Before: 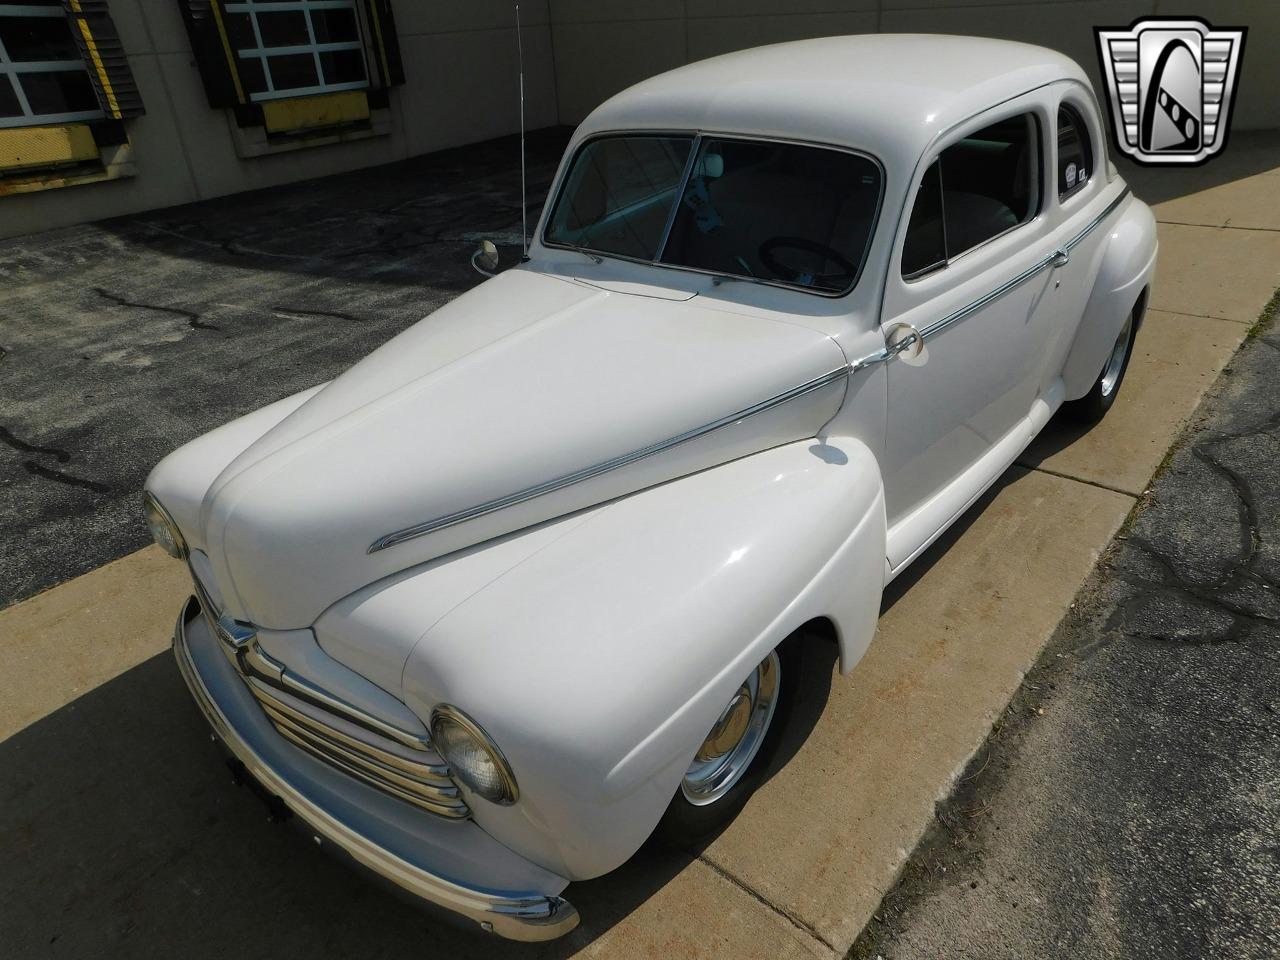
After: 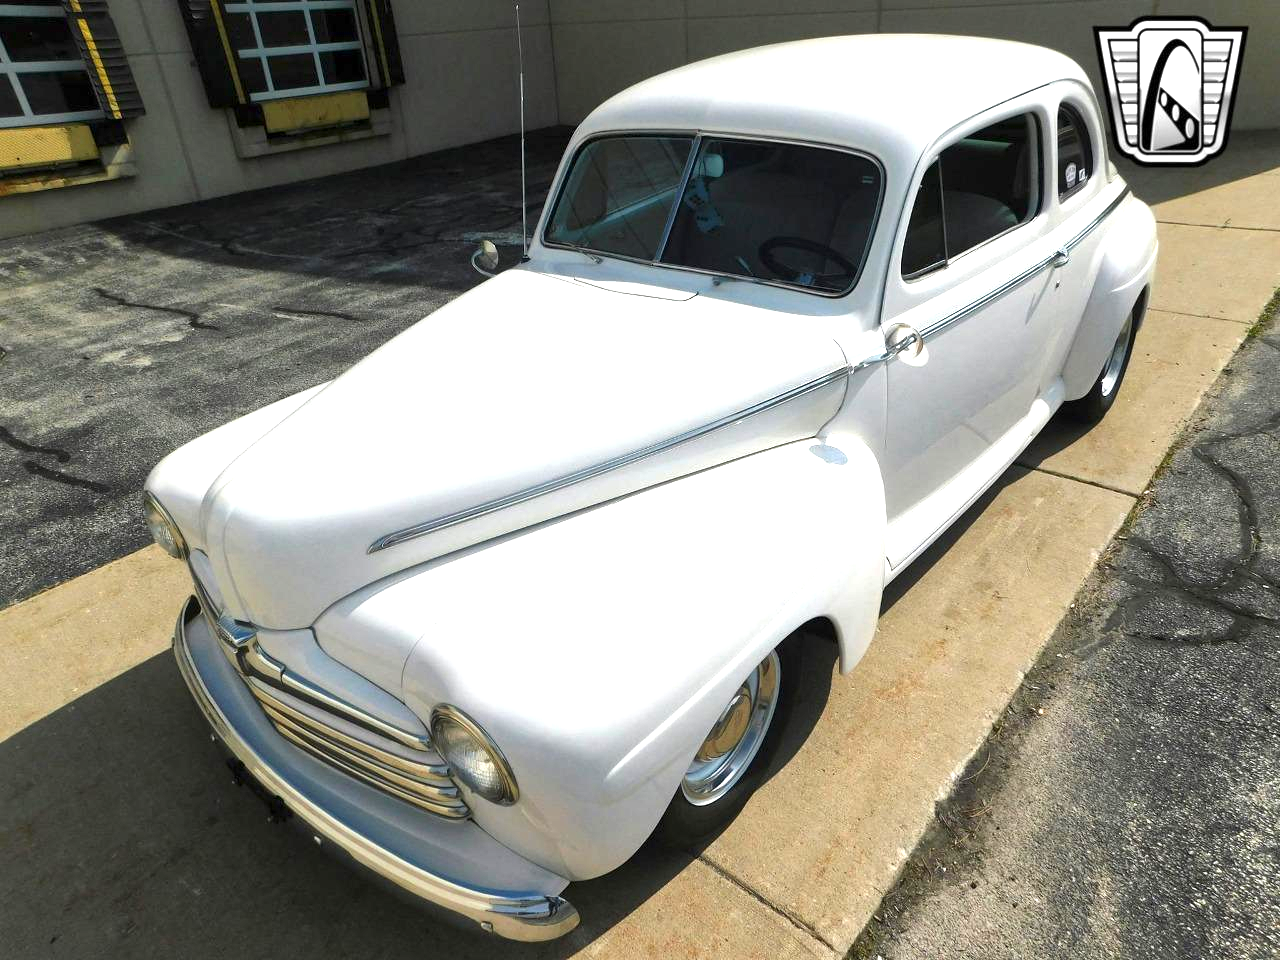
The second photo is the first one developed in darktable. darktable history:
exposure: black level correction 0, exposure 1.379 EV, compensate exposure bias true, compensate highlight preservation false
local contrast: mode bilateral grid, contrast 20, coarseness 50, detail 120%, midtone range 0.2
